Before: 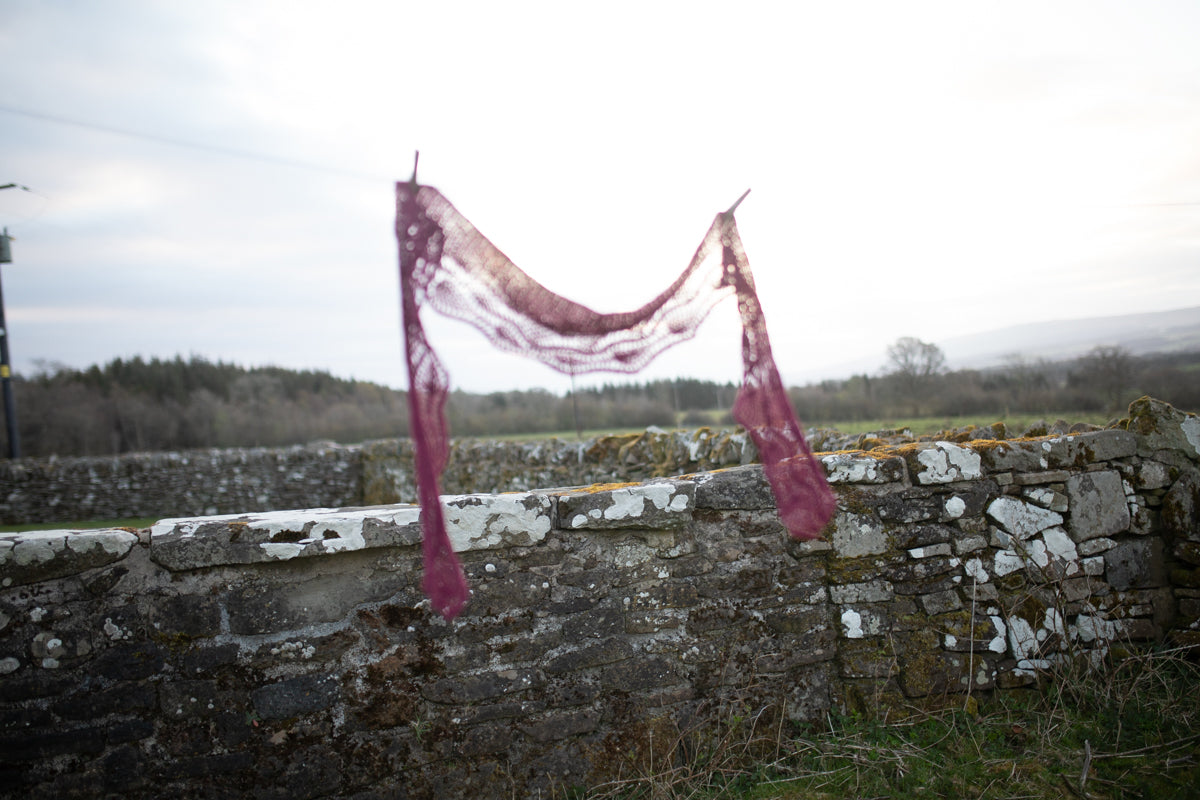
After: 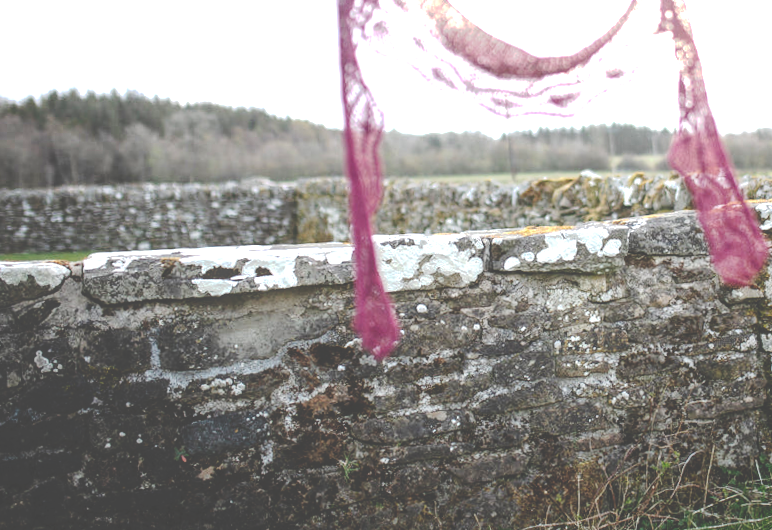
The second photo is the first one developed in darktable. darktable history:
tone curve: curves: ch0 [(0, 0) (0.003, 0.272) (0.011, 0.275) (0.025, 0.275) (0.044, 0.278) (0.069, 0.282) (0.1, 0.284) (0.136, 0.287) (0.177, 0.294) (0.224, 0.314) (0.277, 0.347) (0.335, 0.403) (0.399, 0.473) (0.468, 0.552) (0.543, 0.622) (0.623, 0.69) (0.709, 0.756) (0.801, 0.818) (0.898, 0.865) (1, 1)], preserve colors none
exposure: black level correction 0, exposure 0.895 EV, compensate highlight preservation false
crop and rotate: angle -1.2°, left 4.062%, top 31.629%, right 29.545%
local contrast: on, module defaults
